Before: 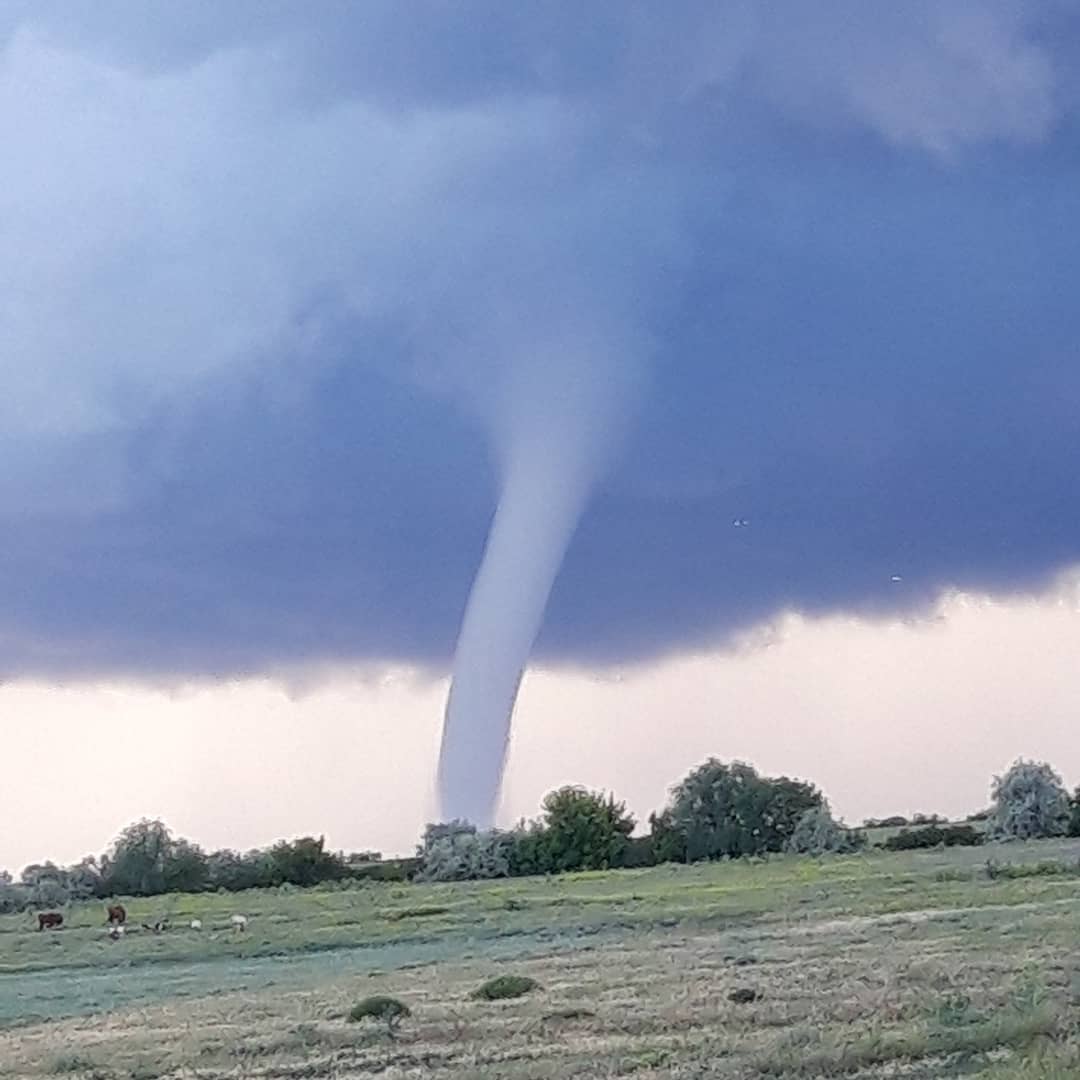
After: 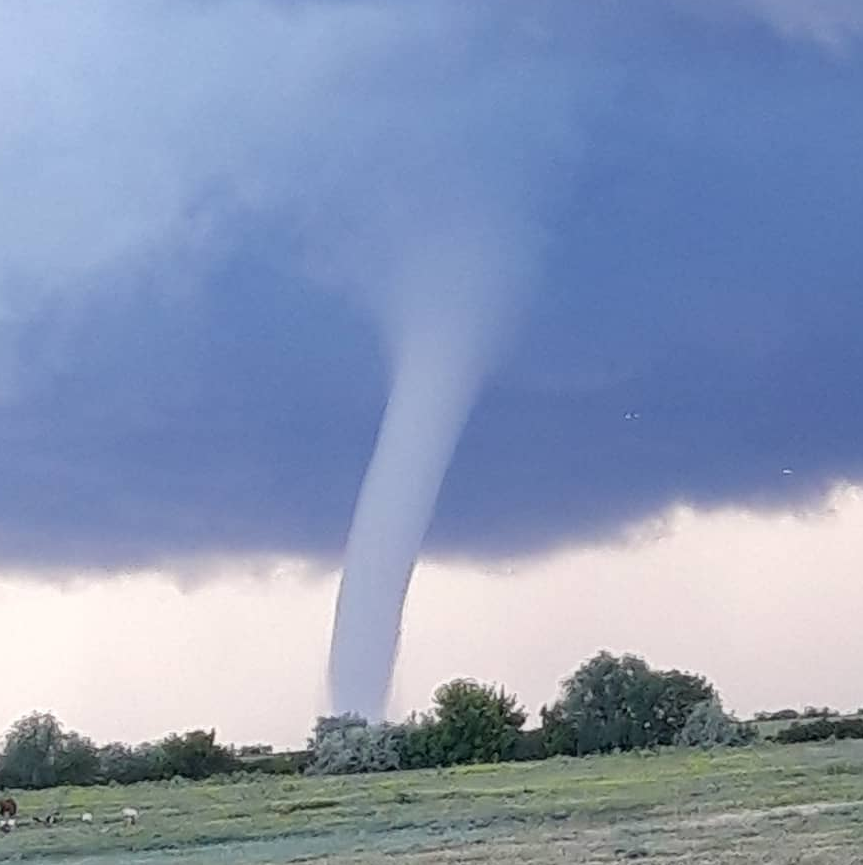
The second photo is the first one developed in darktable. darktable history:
crop and rotate: left 10.112%, top 9.941%, right 9.901%, bottom 9.881%
